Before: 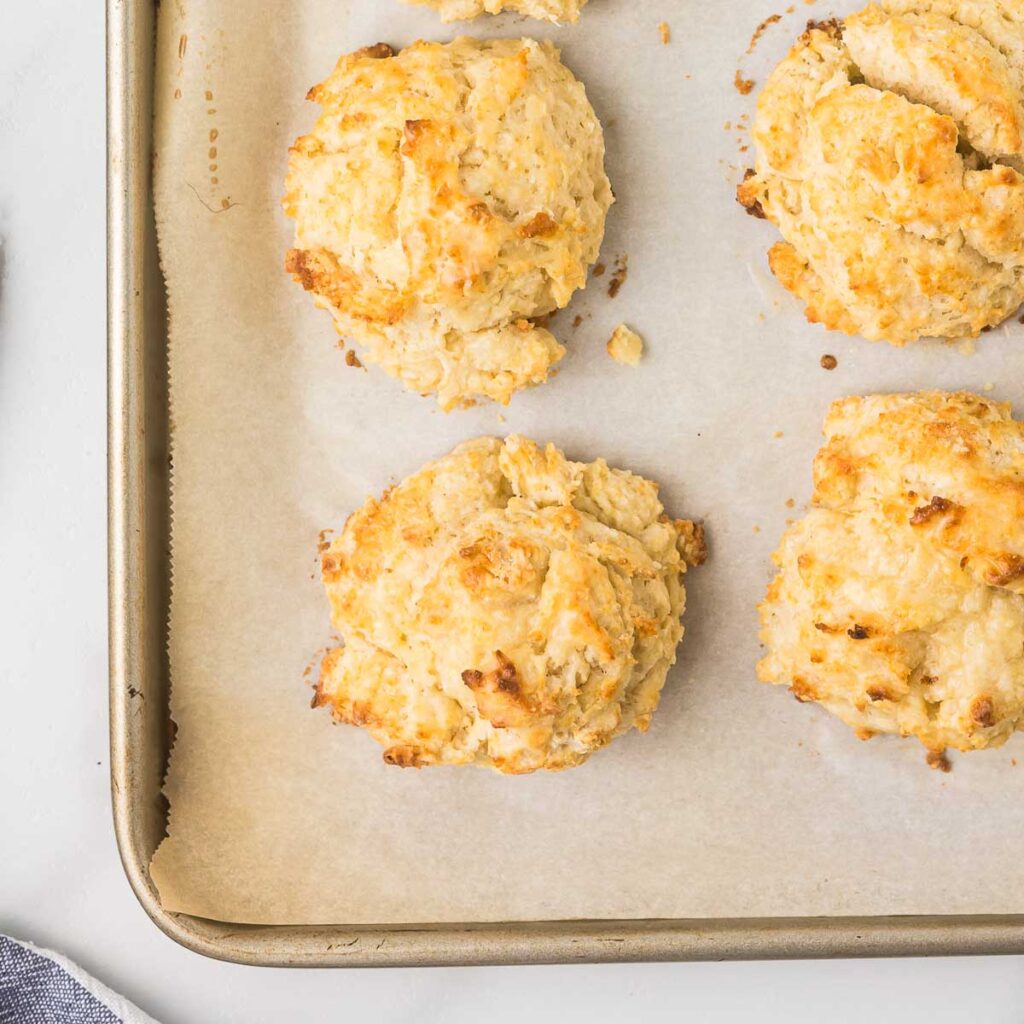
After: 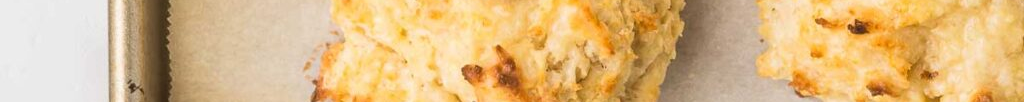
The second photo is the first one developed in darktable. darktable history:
crop and rotate: top 59.084%, bottom 30.916%
exposure: compensate highlight preservation false
